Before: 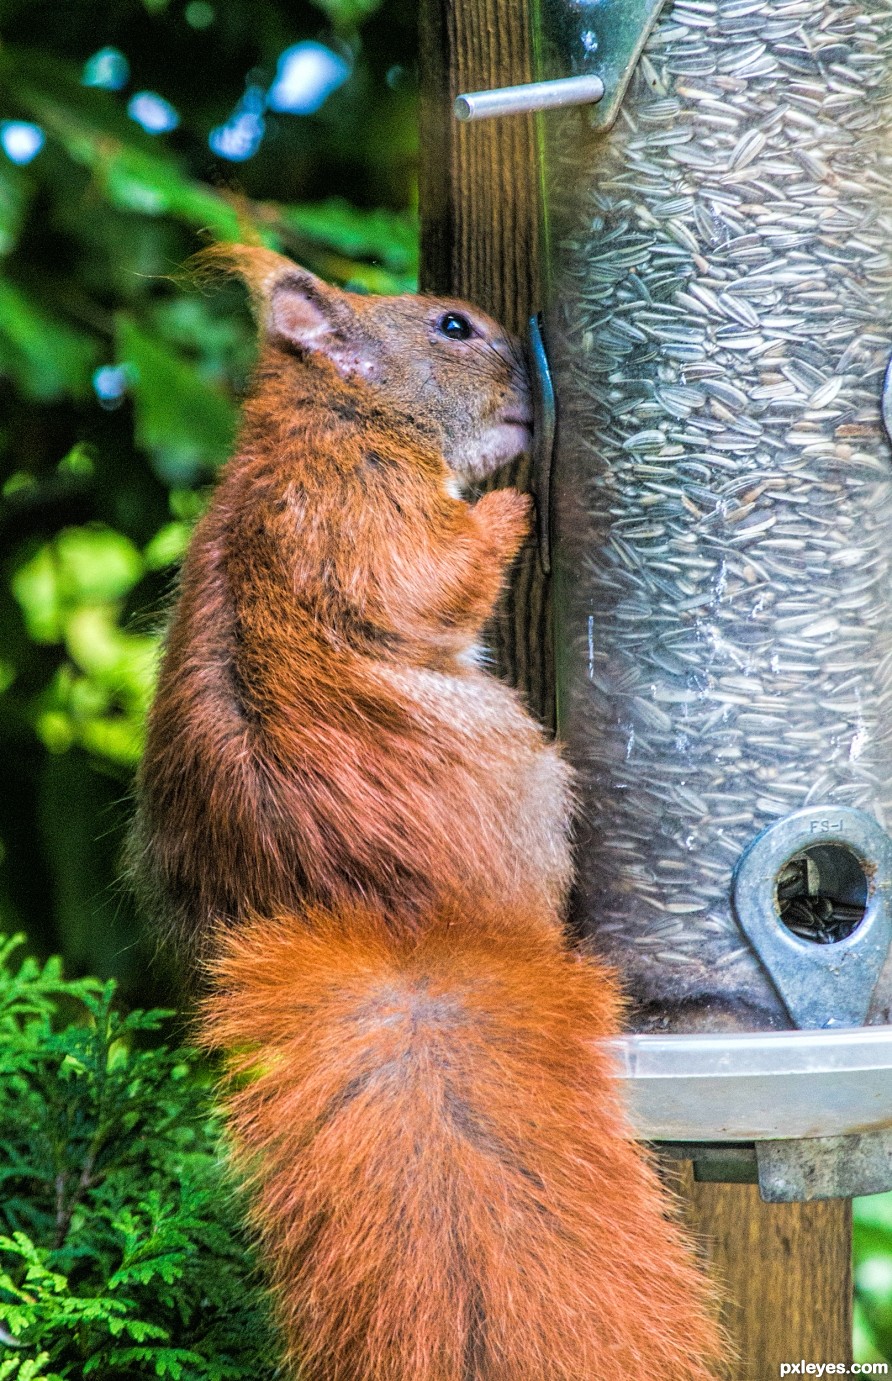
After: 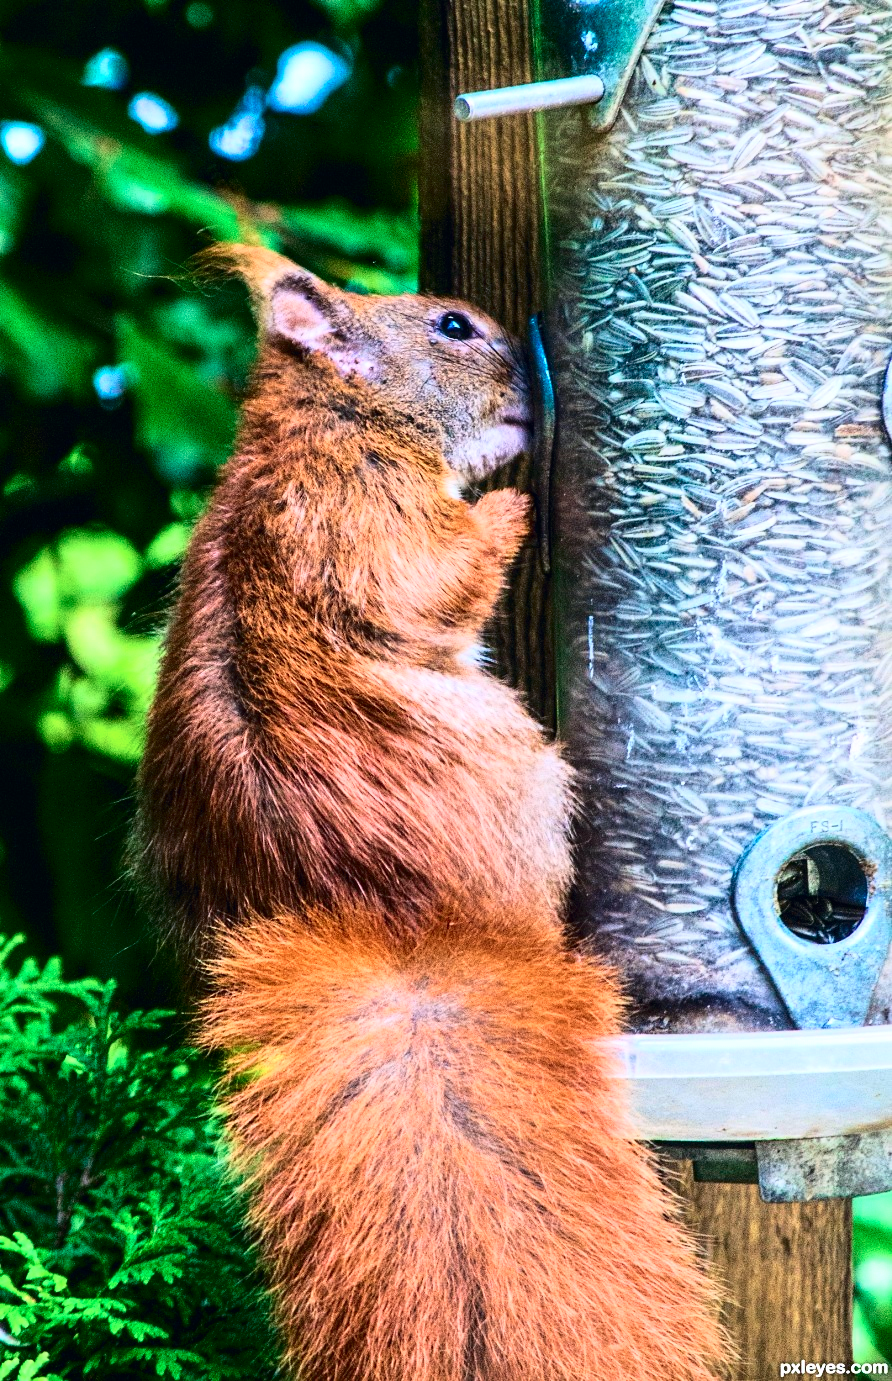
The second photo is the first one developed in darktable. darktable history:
tone curve: curves: ch0 [(0, 0) (0.236, 0.124) (0.373, 0.304) (0.542, 0.593) (0.737, 0.873) (1, 1)]; ch1 [(0, 0) (0.399, 0.328) (0.488, 0.484) (0.598, 0.624) (1, 1)]; ch2 [(0, 0) (0.448, 0.405) (0.523, 0.511) (0.592, 0.59) (1, 1)], color space Lab, independent channels, preserve colors none
